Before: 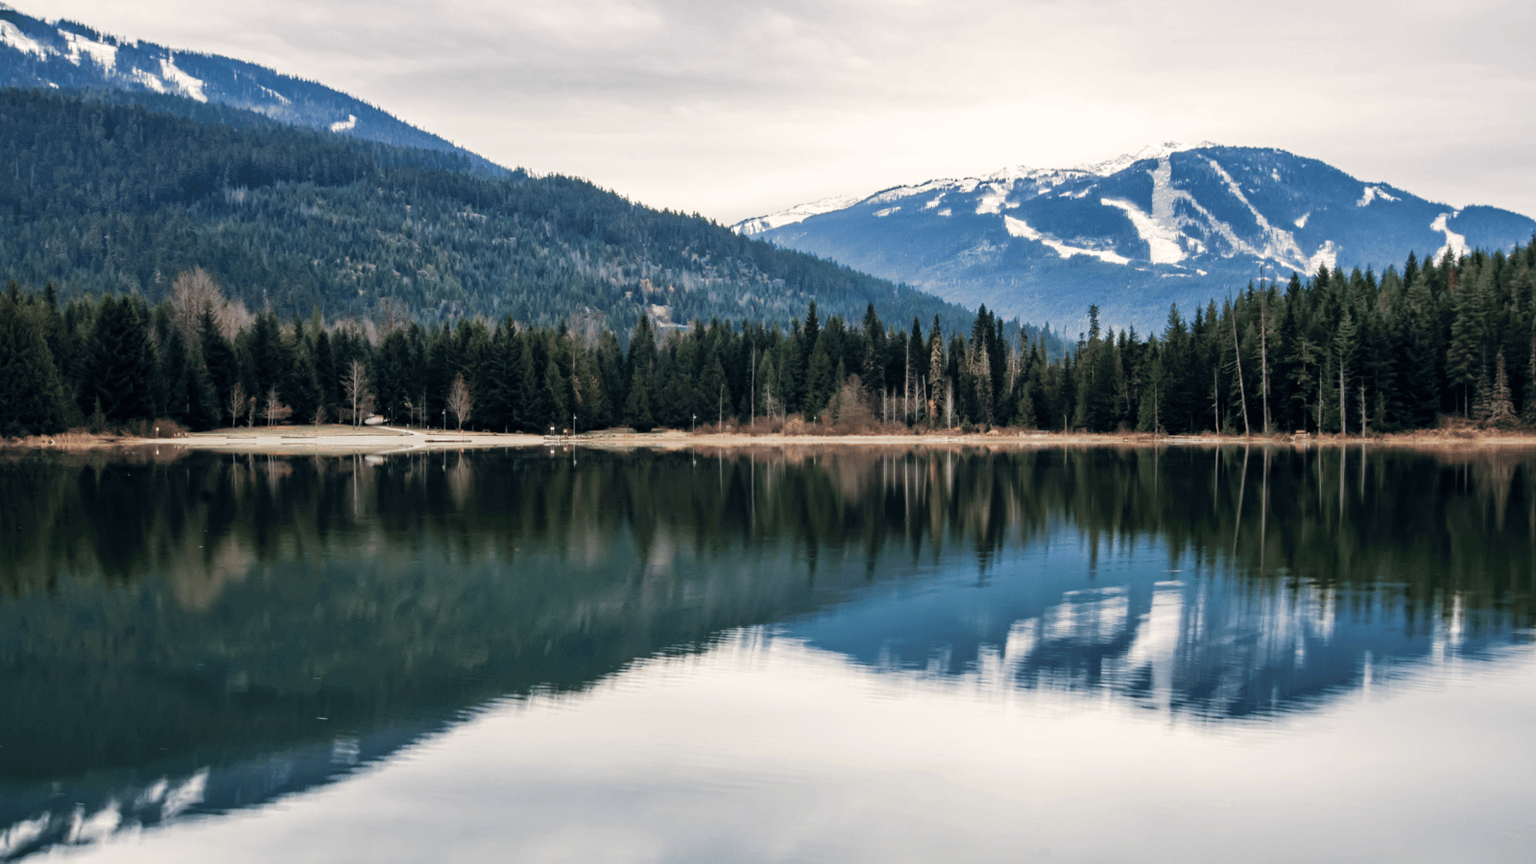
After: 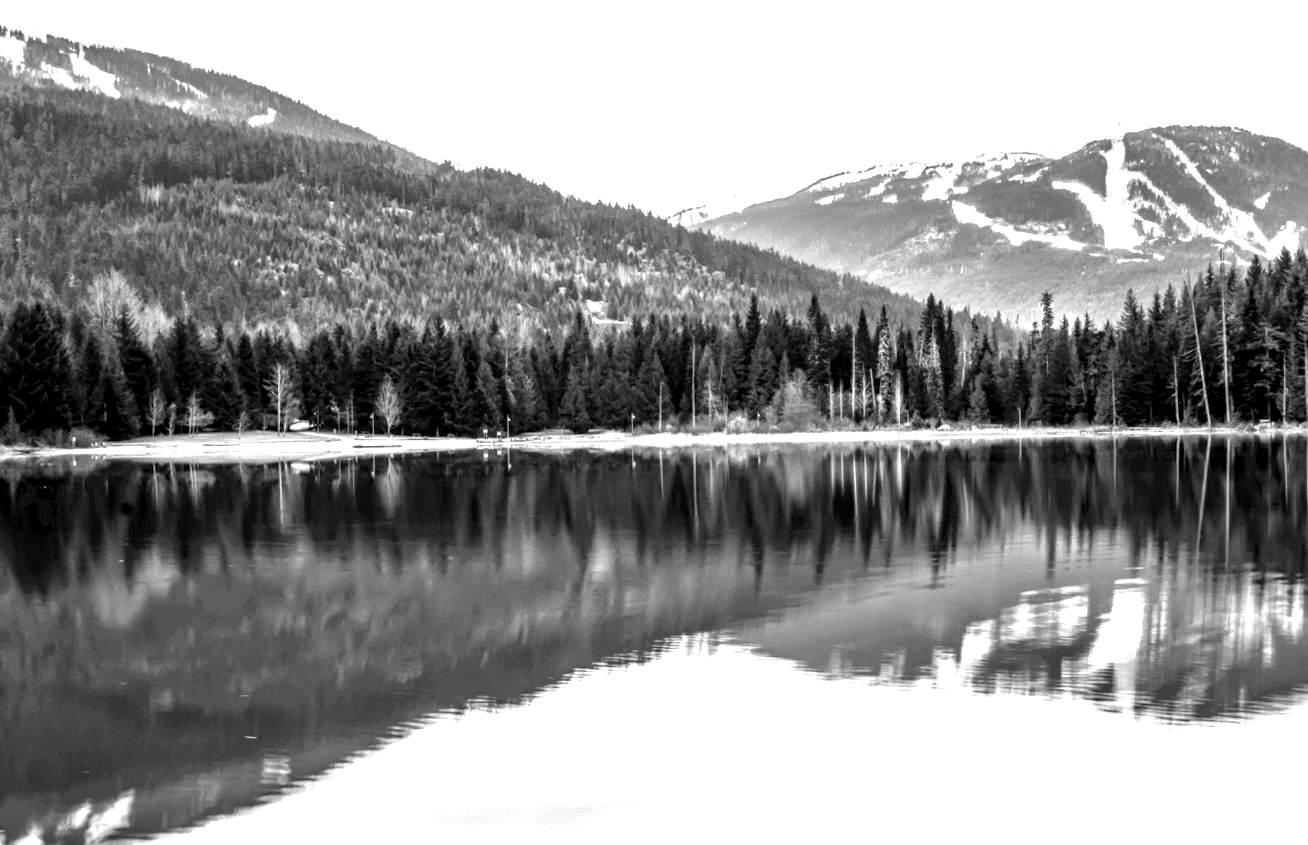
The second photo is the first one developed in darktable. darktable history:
local contrast: detail 160%
monochrome: a 32, b 64, size 2.3
crop and rotate: angle 1°, left 4.281%, top 0.642%, right 11.383%, bottom 2.486%
exposure: exposure 1.061 EV, compensate highlight preservation false
